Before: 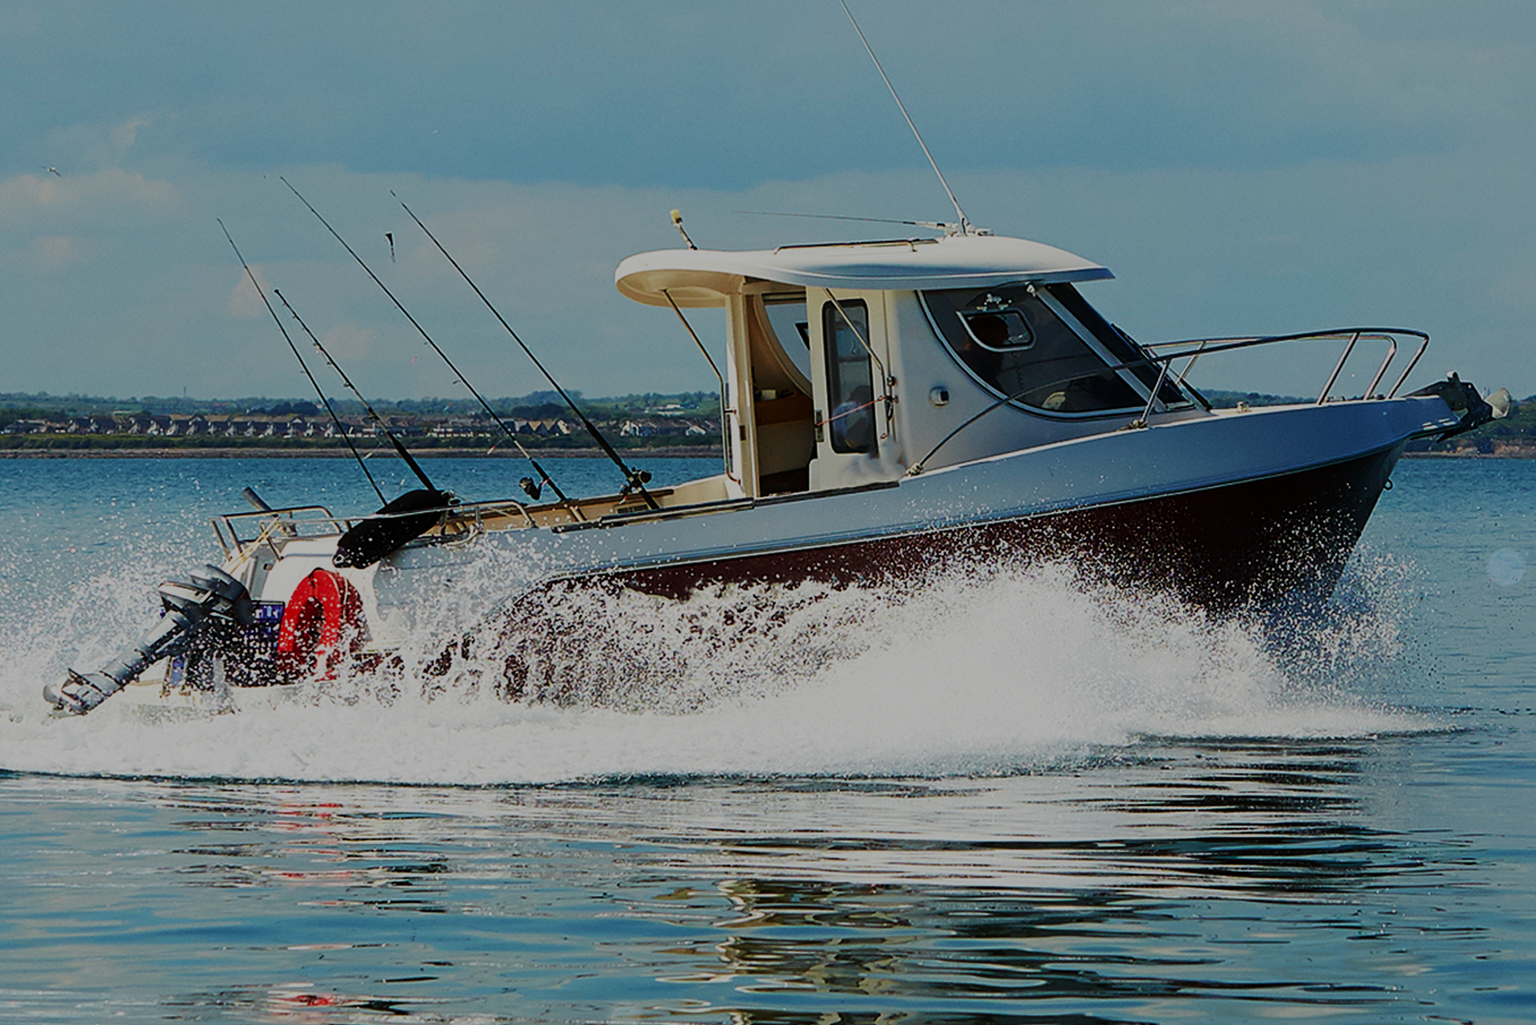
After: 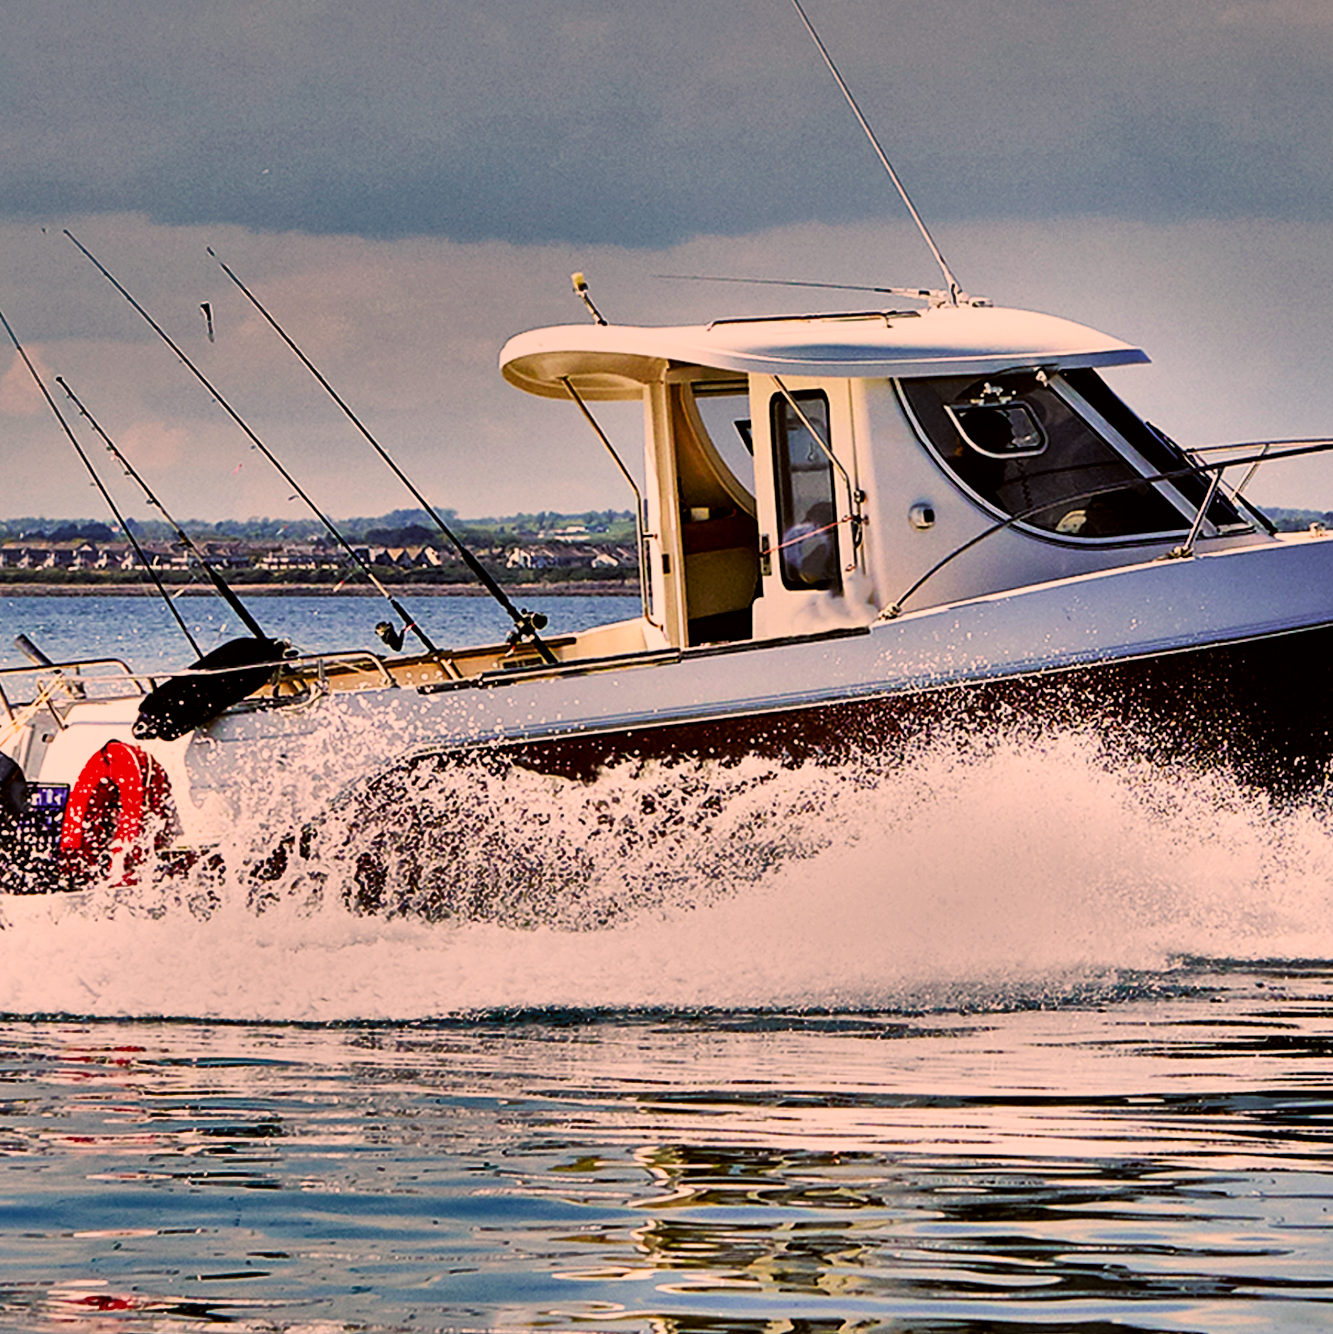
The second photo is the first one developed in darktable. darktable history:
white balance: red 0.988, blue 1.017
color balance: lift [1, 1.015, 1.004, 0.985], gamma [1, 0.958, 0.971, 1.042], gain [1, 0.956, 0.977, 1.044]
local contrast: mode bilateral grid, contrast 20, coarseness 50, detail 140%, midtone range 0.2
exposure: black level correction 0, exposure 1.388 EV, compensate exposure bias true, compensate highlight preservation false
shadows and highlights: shadows 19.13, highlights -83.41, soften with gaussian
filmic rgb: black relative exposure -5 EV, hardness 2.88, contrast 1.2, highlights saturation mix -30%
crop and rotate: left 15.055%, right 18.278%
color correction: highlights a* 21.88, highlights b* 22.25
